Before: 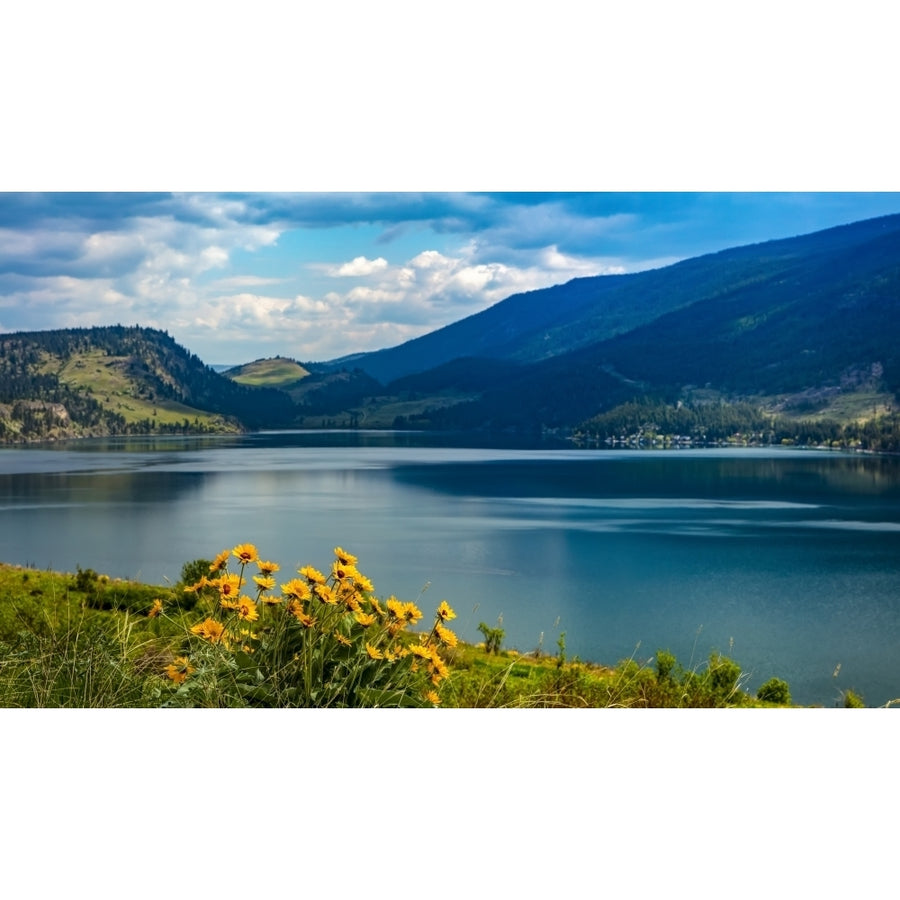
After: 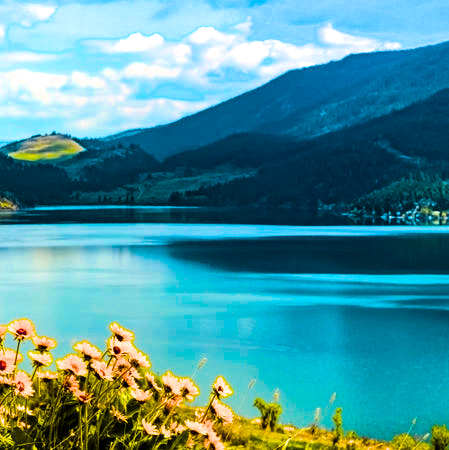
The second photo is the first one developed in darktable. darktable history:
tone equalizer: -8 EV -0.417 EV, -7 EV -0.389 EV, -6 EV -0.333 EV, -5 EV -0.222 EV, -3 EV 0.222 EV, -2 EV 0.333 EV, -1 EV 0.389 EV, +0 EV 0.417 EV, edges refinement/feathering 500, mask exposure compensation -1.57 EV, preserve details no
crop: left 25%, top 25%, right 25%, bottom 25%
filmic rgb: black relative exposure -7.65 EV, white relative exposure 4.56 EV, hardness 3.61, contrast 1.05
color balance rgb: linear chroma grading › highlights 100%, linear chroma grading › global chroma 23.41%, perceptual saturation grading › global saturation 35.38%, hue shift -10.68°, perceptual brilliance grading › highlights 47.25%, perceptual brilliance grading › mid-tones 22.2%, perceptual brilliance grading › shadows -5.93%
